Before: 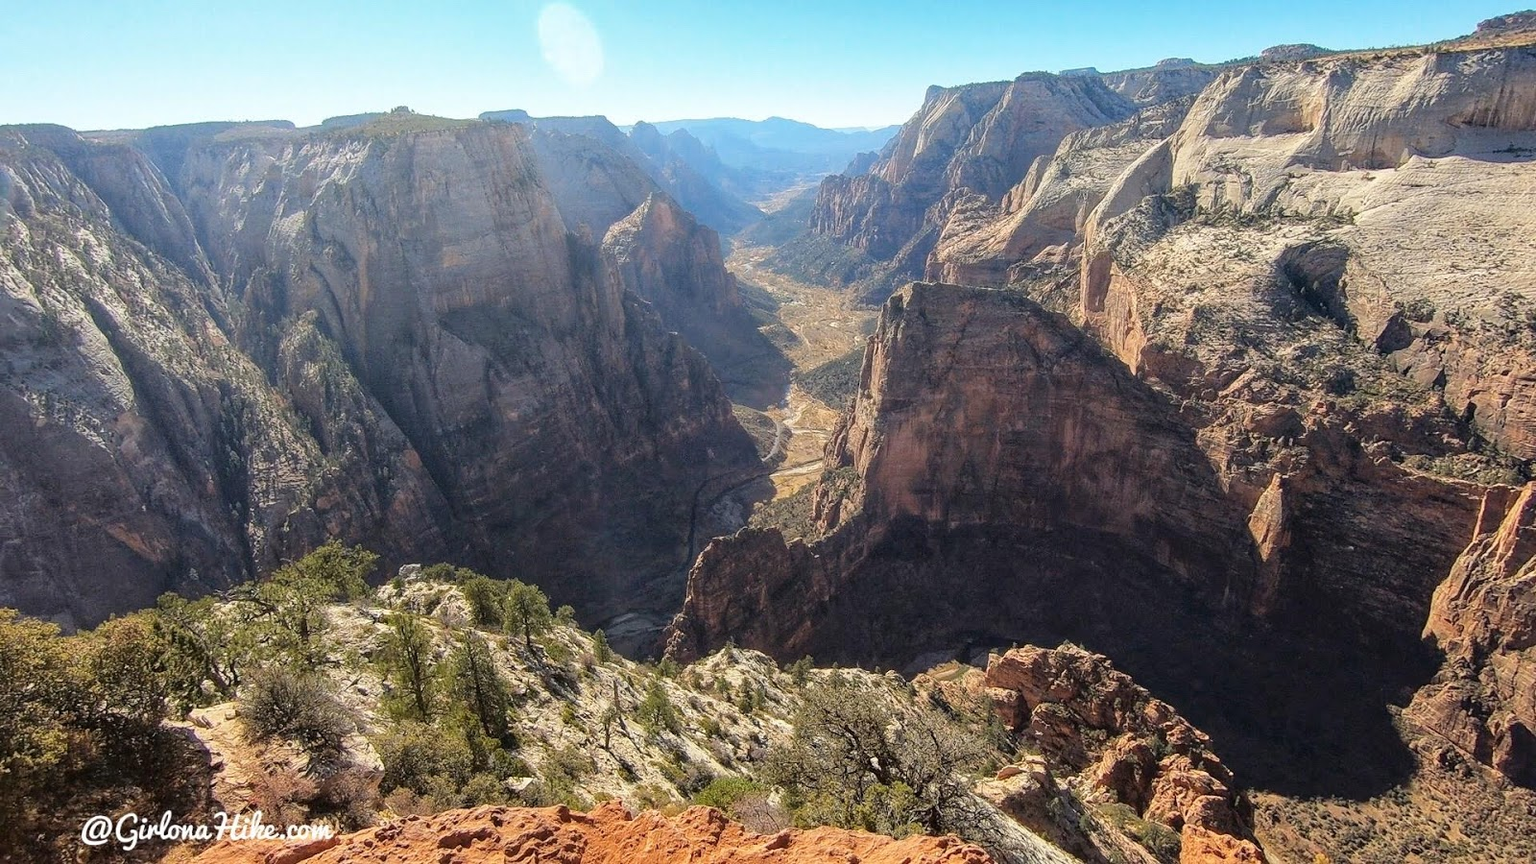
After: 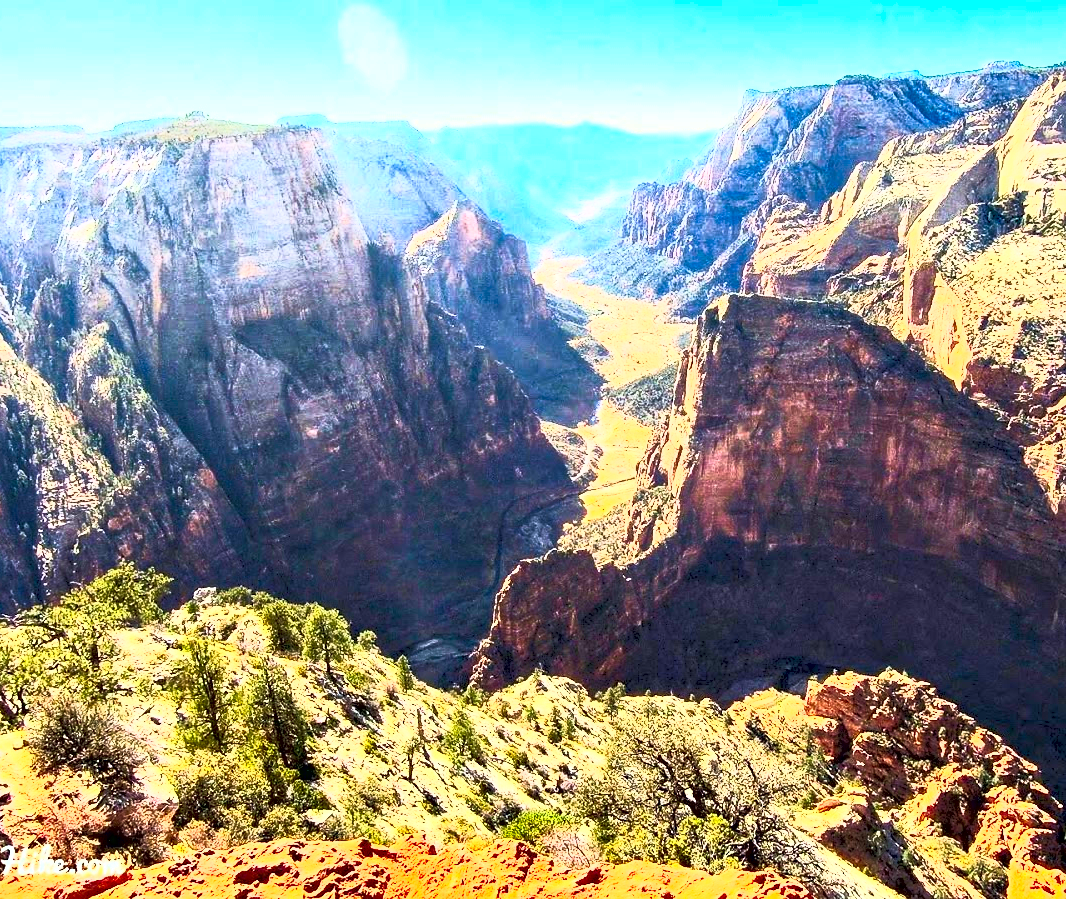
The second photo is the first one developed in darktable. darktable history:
contrast brightness saturation: contrast 0.994, brightness 0.982, saturation 0.983
velvia: on, module defaults
contrast equalizer: octaves 7, y [[0.6 ×6], [0.55 ×6], [0 ×6], [0 ×6], [0 ×6]]
crop and rotate: left 13.904%, right 19.467%
